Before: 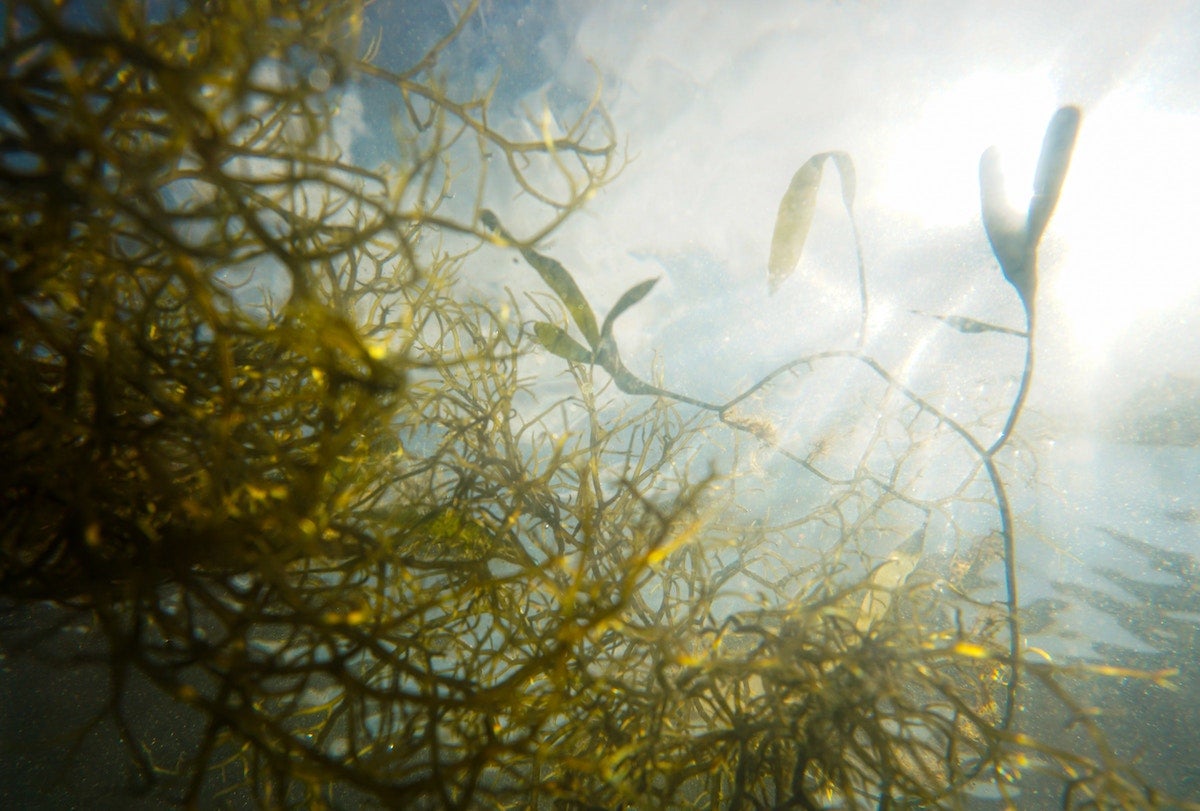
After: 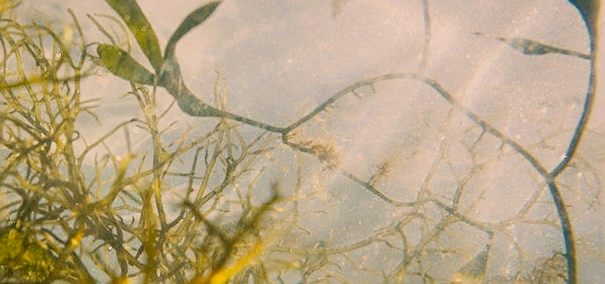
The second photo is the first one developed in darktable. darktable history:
filmic rgb: black relative exposure -7.65 EV, white relative exposure 4.56 EV, hardness 3.61, contrast 1.106, iterations of high-quality reconstruction 0
sharpen: on, module defaults
exposure: black level correction 0, exposure 0.5 EV, compensate exposure bias true, compensate highlight preservation false
shadows and highlights: radius 115.95, shadows 42.28, highlights -62.34, soften with gaussian
crop: left 36.44%, top 34.325%, right 13.088%, bottom 30.608%
color correction: highlights a* 11.78, highlights b* 12.37
haze removal: adaptive false
